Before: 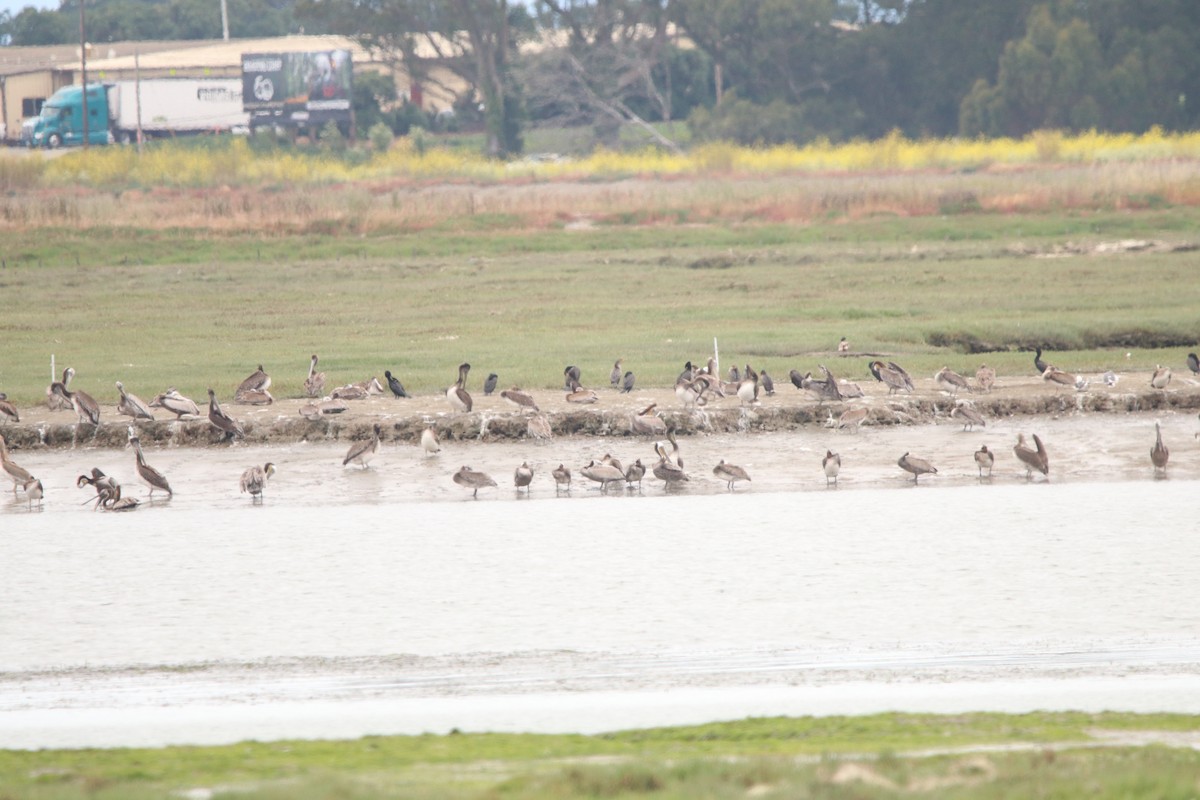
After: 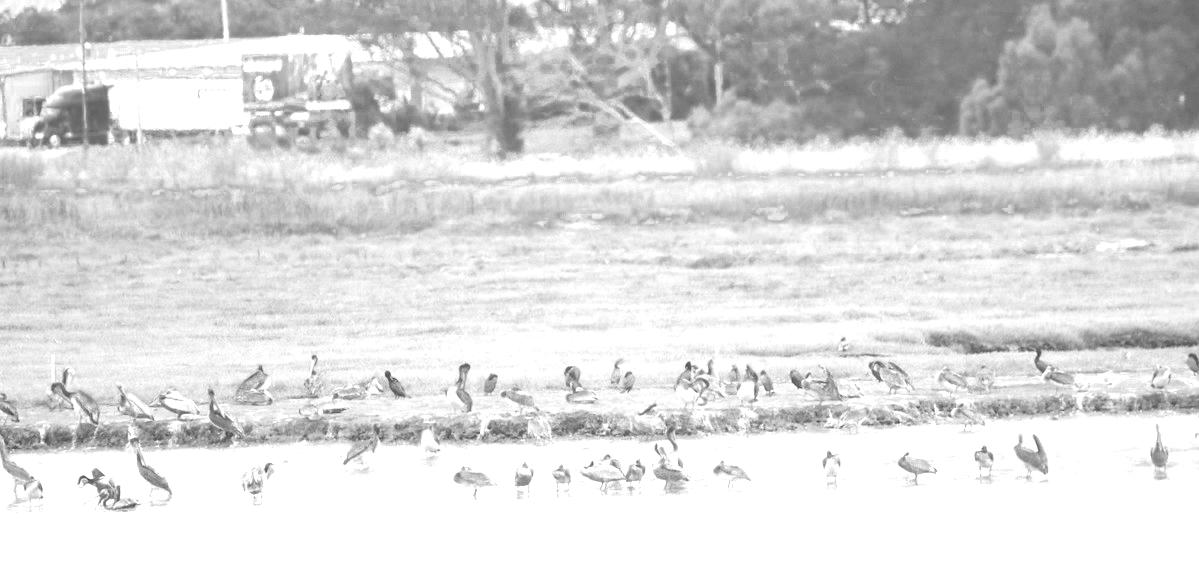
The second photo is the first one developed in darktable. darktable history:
crop: bottom 28.536%
color zones: curves: ch0 [(0.002, 0.589) (0.107, 0.484) (0.146, 0.249) (0.217, 0.352) (0.309, 0.525) (0.39, 0.404) (0.455, 0.169) (0.597, 0.055) (0.724, 0.212) (0.775, 0.691) (0.869, 0.571) (1, 0.587)]; ch1 [(0, 0) (0.143, 0) (0.286, 0) (0.429, 0) (0.571, 0) (0.714, 0) (0.857, 0)]
exposure: black level correction 0, exposure 1.105 EV, compensate highlight preservation false
